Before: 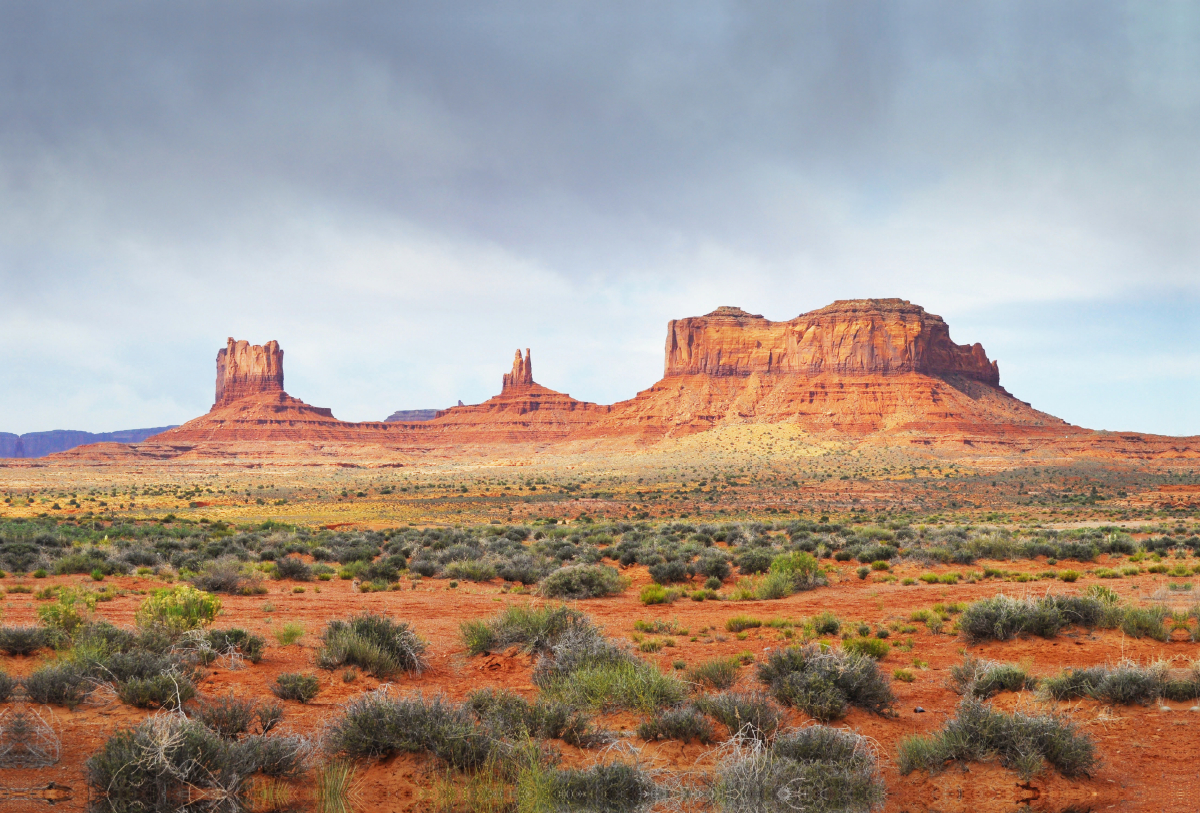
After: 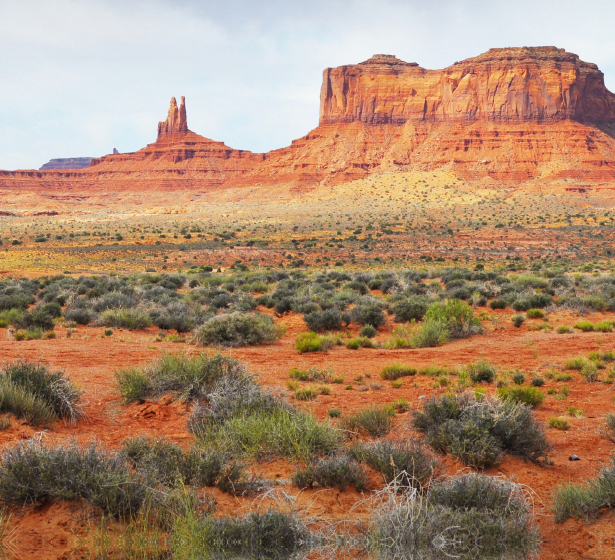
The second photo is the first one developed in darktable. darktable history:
crop and rotate: left 28.828%, top 31.074%, right 19.847%
